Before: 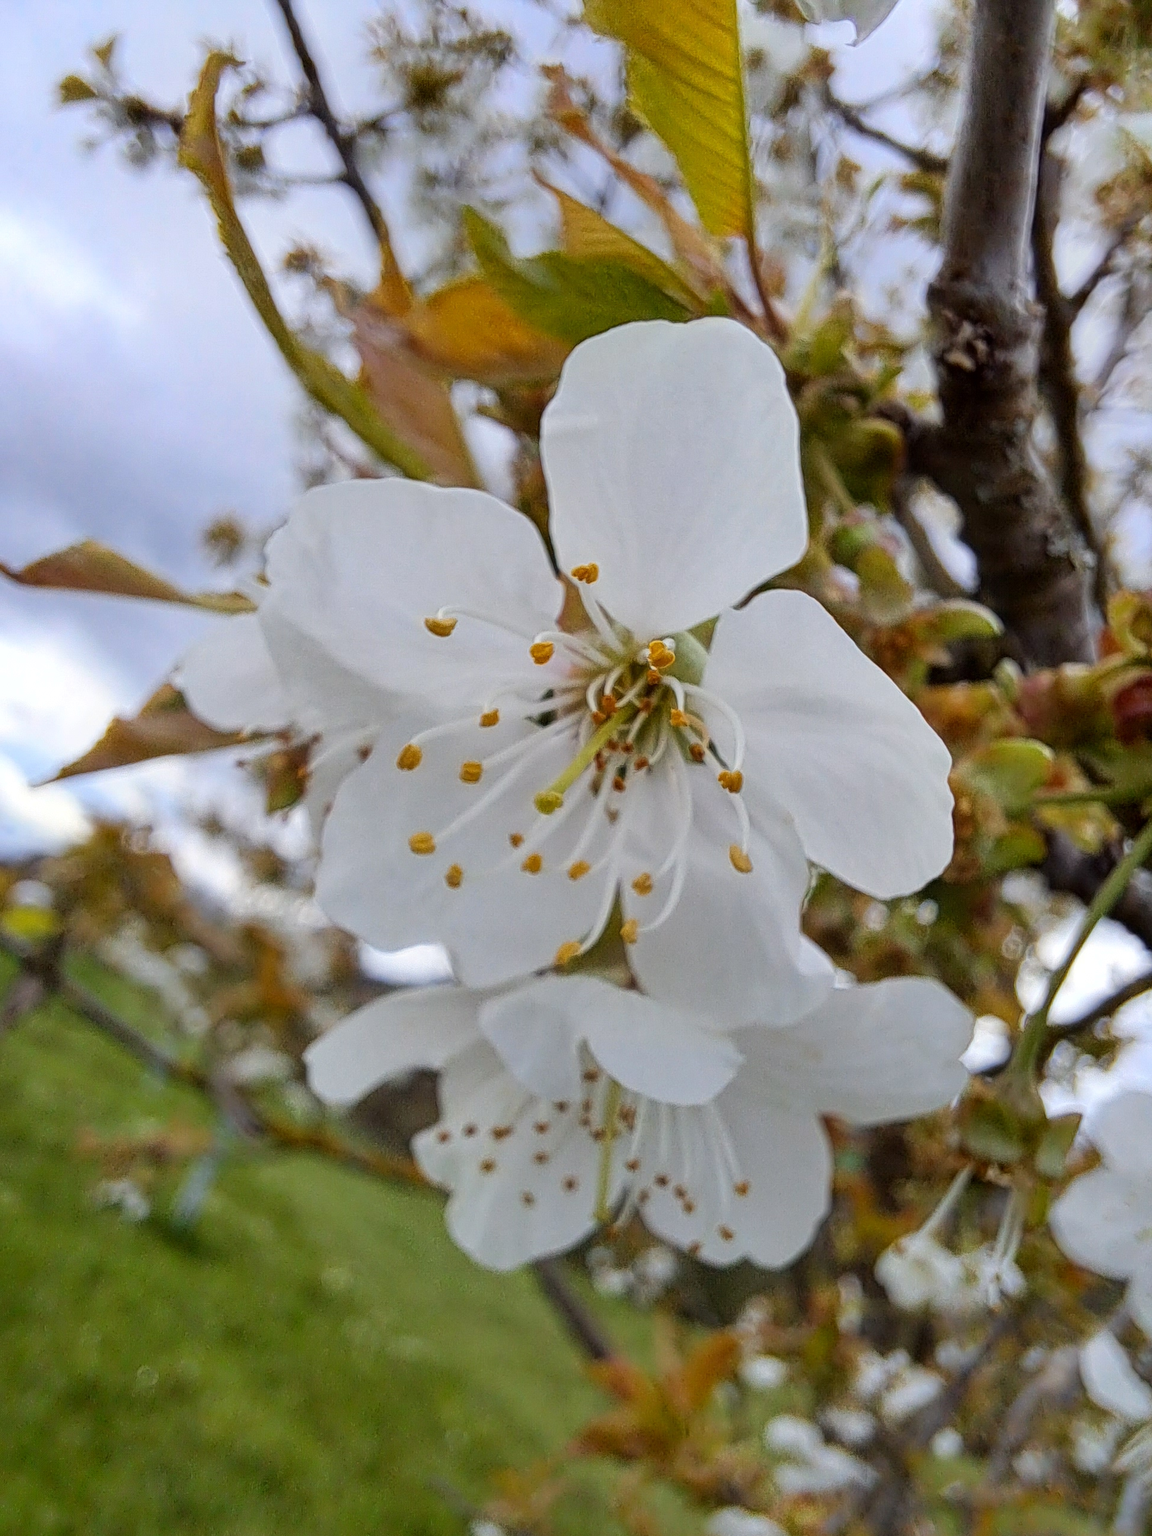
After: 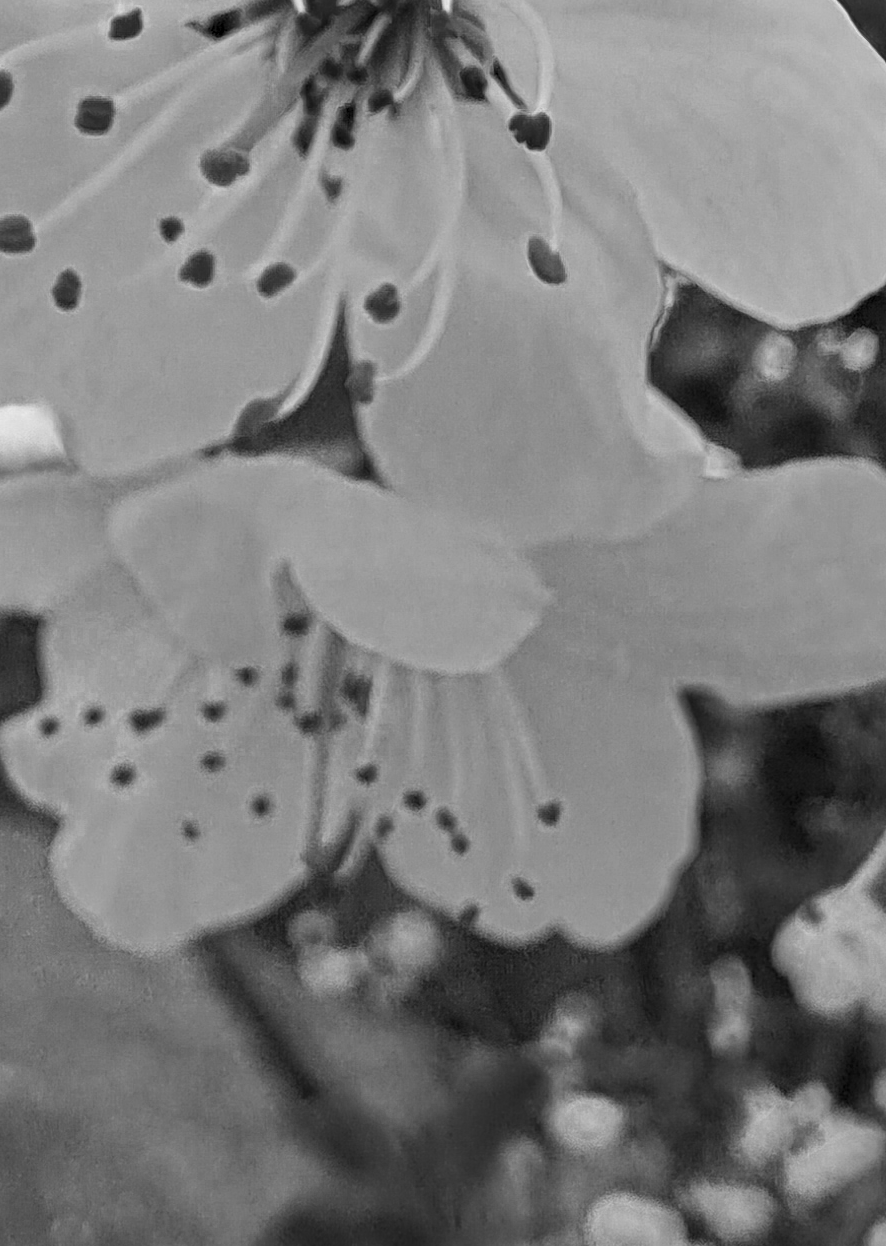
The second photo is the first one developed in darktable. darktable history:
contrast equalizer: y [[0.5, 0.5, 0.544, 0.569, 0.5, 0.5], [0.5 ×6], [0.5 ×6], [0 ×6], [0 ×6]]
color correction: highlights a* -6.69, highlights b* 0.49
crop: left 35.976%, top 45.819%, right 18.162%, bottom 5.807%
color zones: curves: ch0 [(0.002, 0.429) (0.121, 0.212) (0.198, 0.113) (0.276, 0.344) (0.331, 0.541) (0.41, 0.56) (0.482, 0.289) (0.619, 0.227) (0.721, 0.18) (0.821, 0.435) (0.928, 0.555) (1, 0.587)]; ch1 [(0, 0) (0.143, 0) (0.286, 0) (0.429, 0) (0.571, 0) (0.714, 0) (0.857, 0)]
